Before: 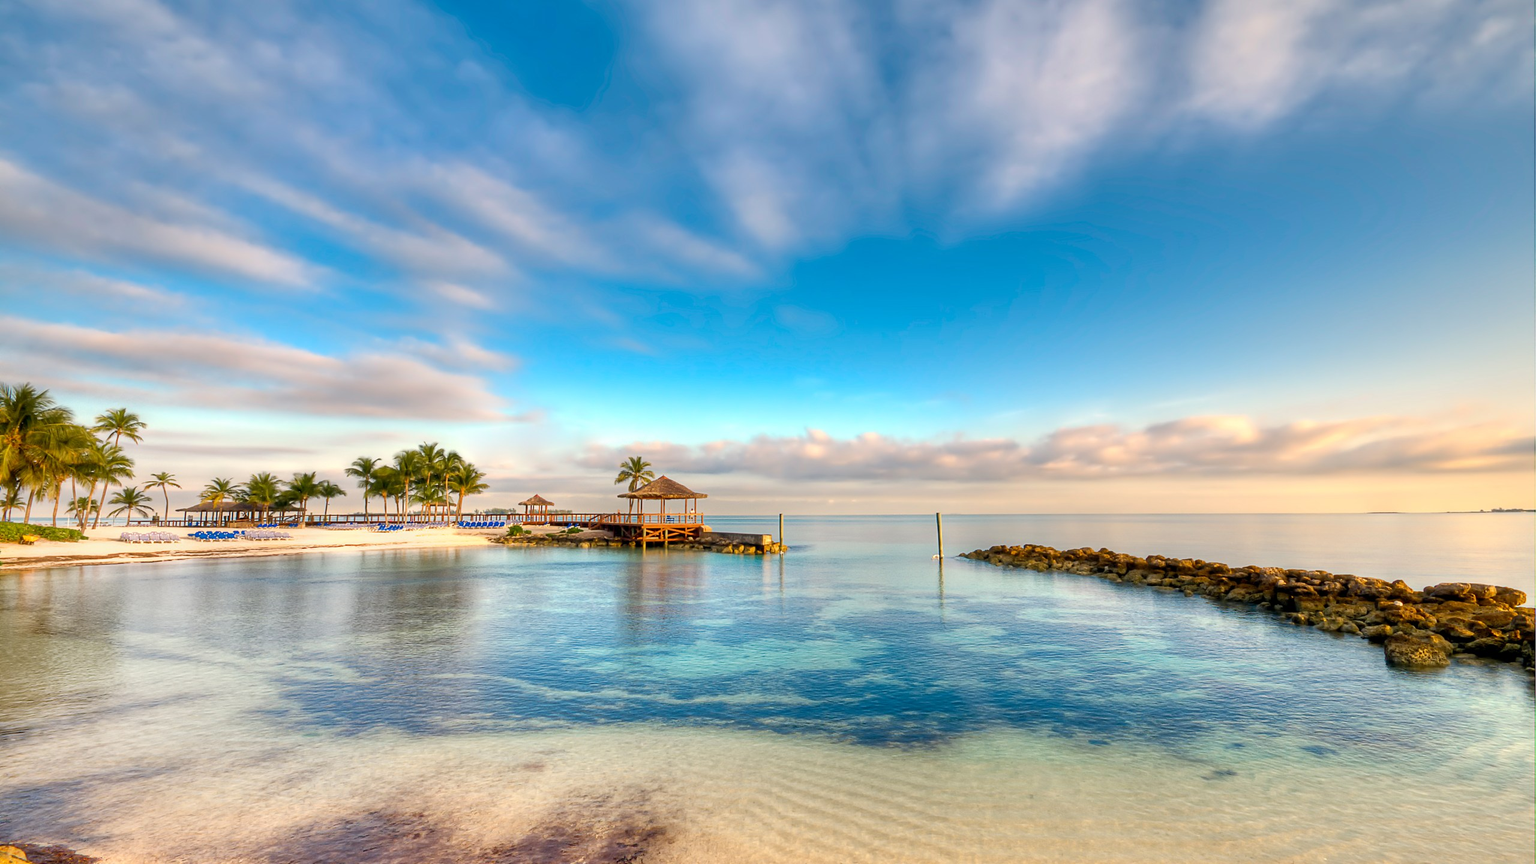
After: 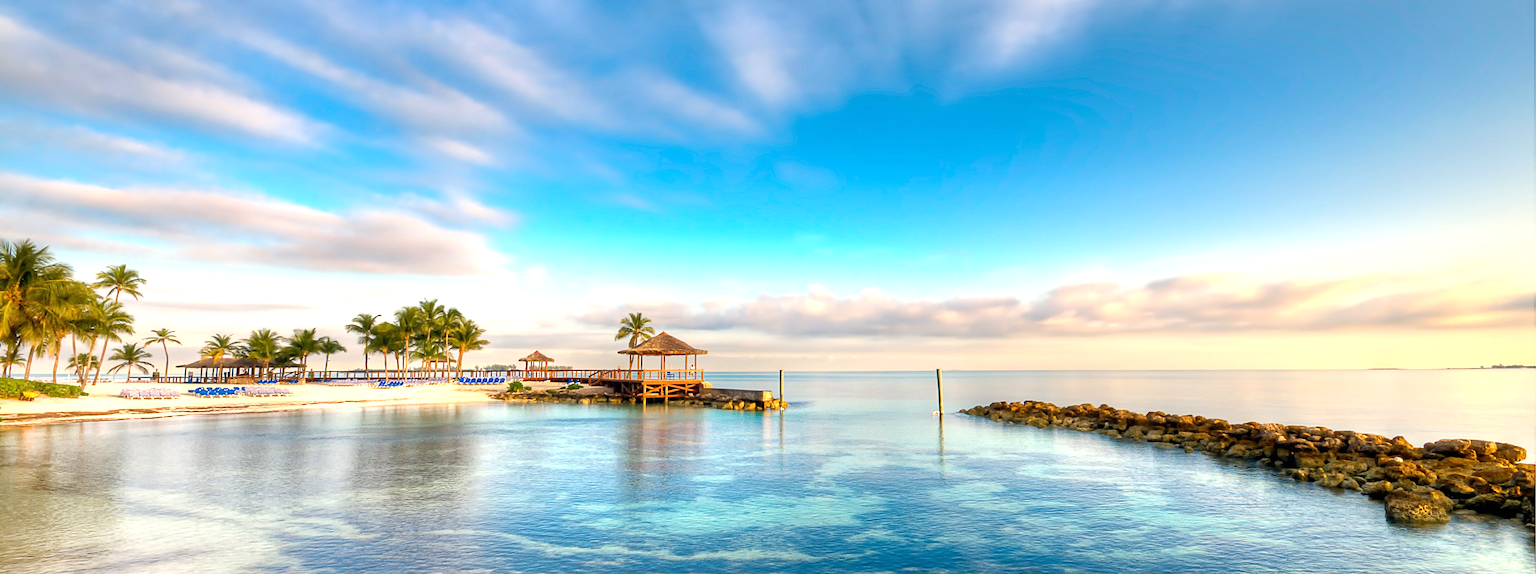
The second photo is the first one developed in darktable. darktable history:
exposure: black level correction 0, exposure 0.5 EV, compensate exposure bias true, compensate highlight preservation false
crop: top 16.727%, bottom 16.727%
